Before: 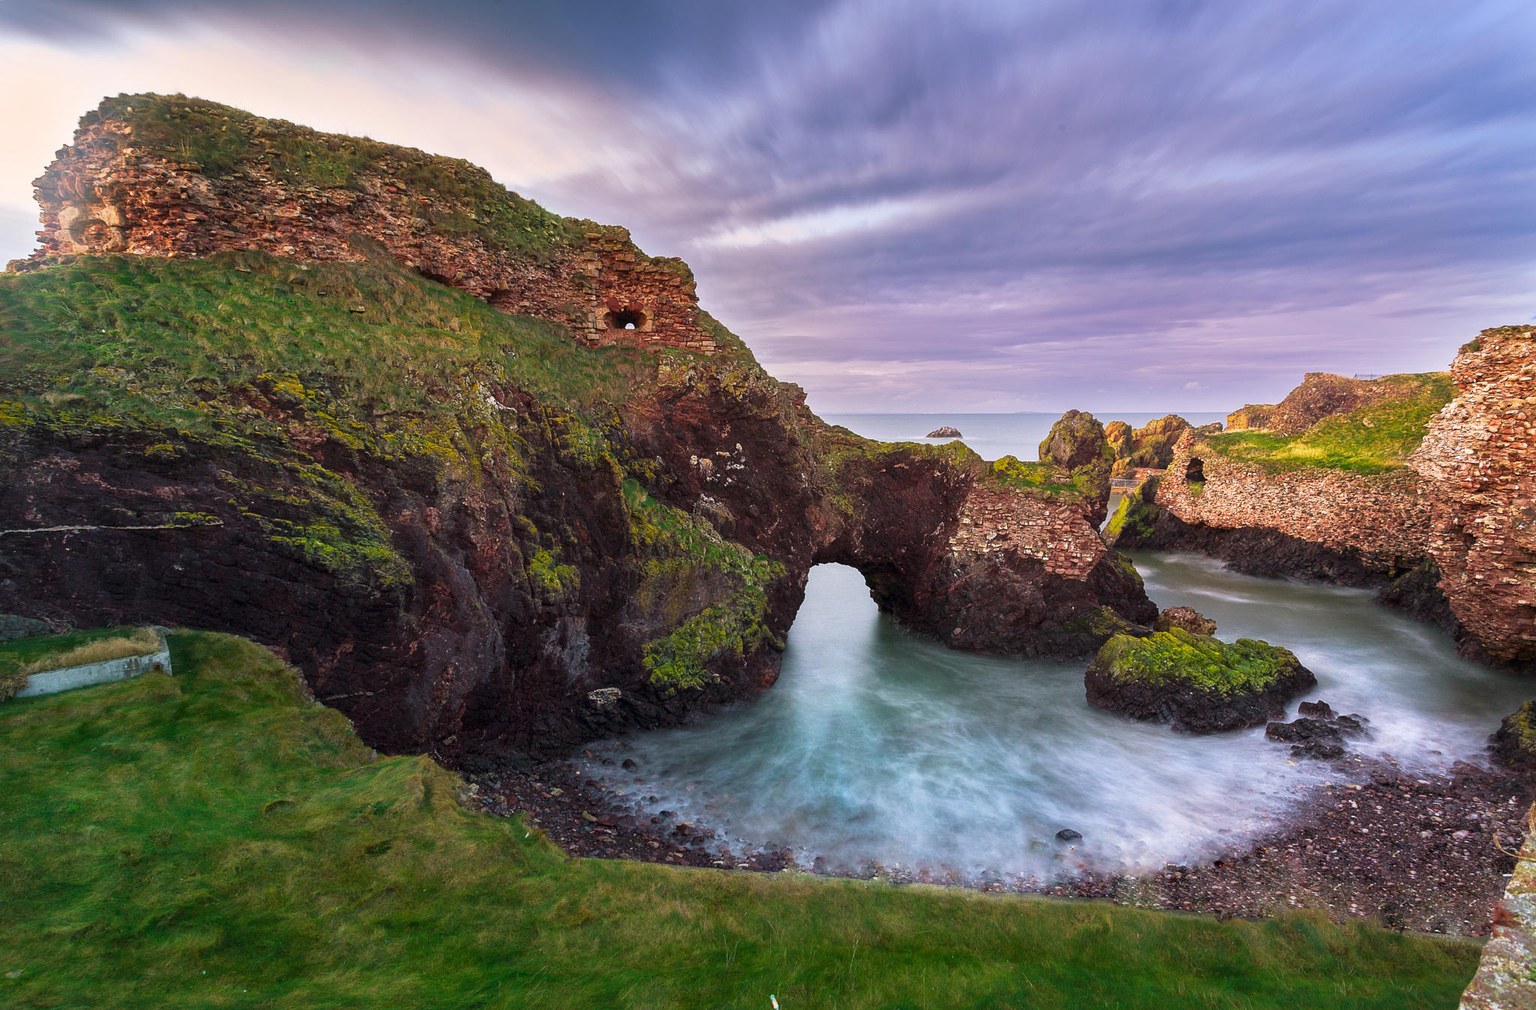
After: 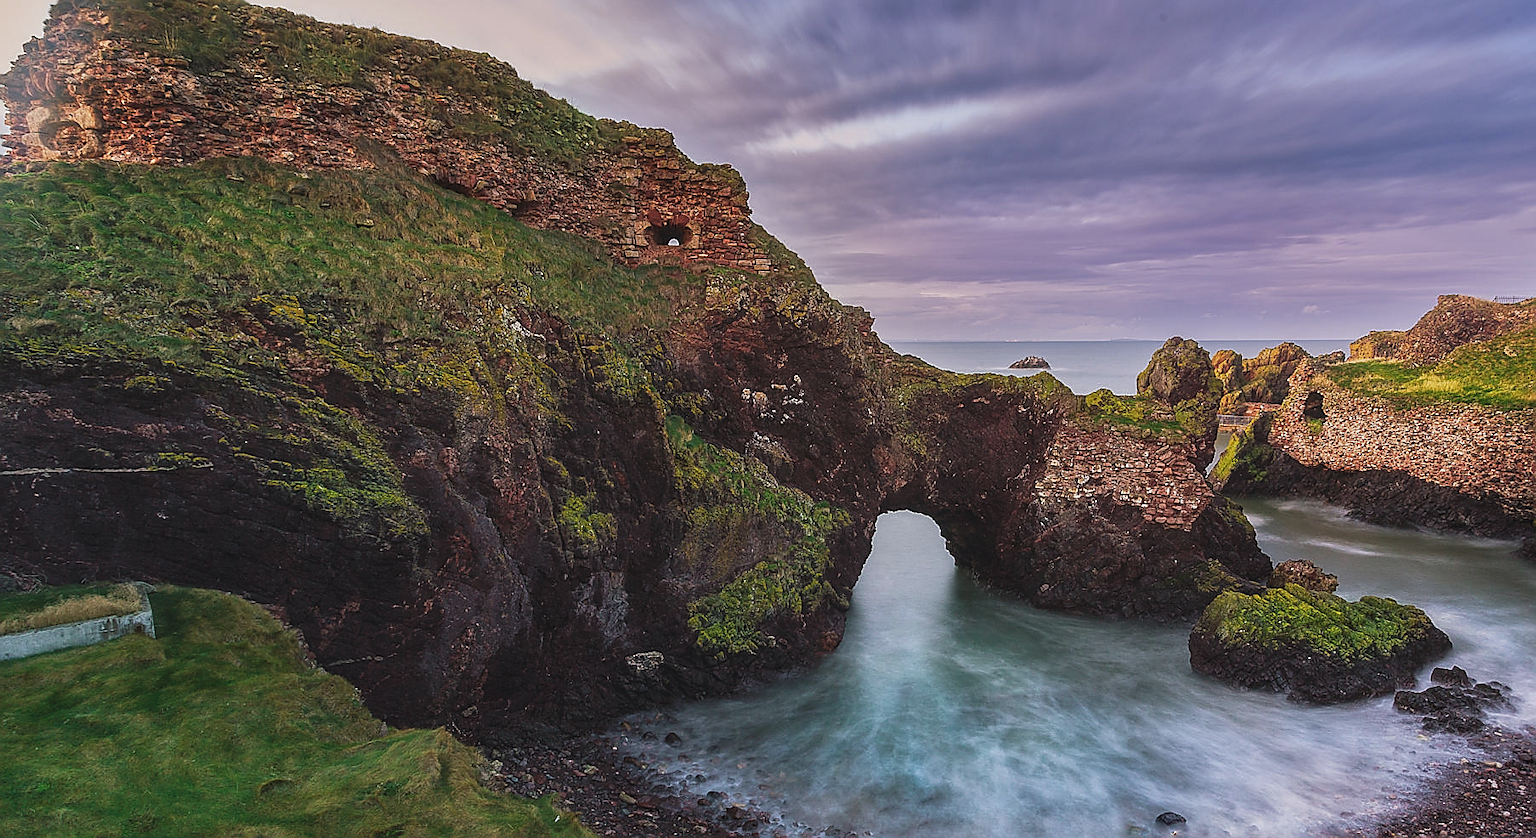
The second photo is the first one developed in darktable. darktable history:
crop and rotate: left 2.319%, top 11.181%, right 9.375%, bottom 15.478%
local contrast: on, module defaults
sharpen: radius 1.366, amount 1.253, threshold 0.713
exposure: black level correction -0.015, exposure -0.518 EV, compensate exposure bias true, compensate highlight preservation false
